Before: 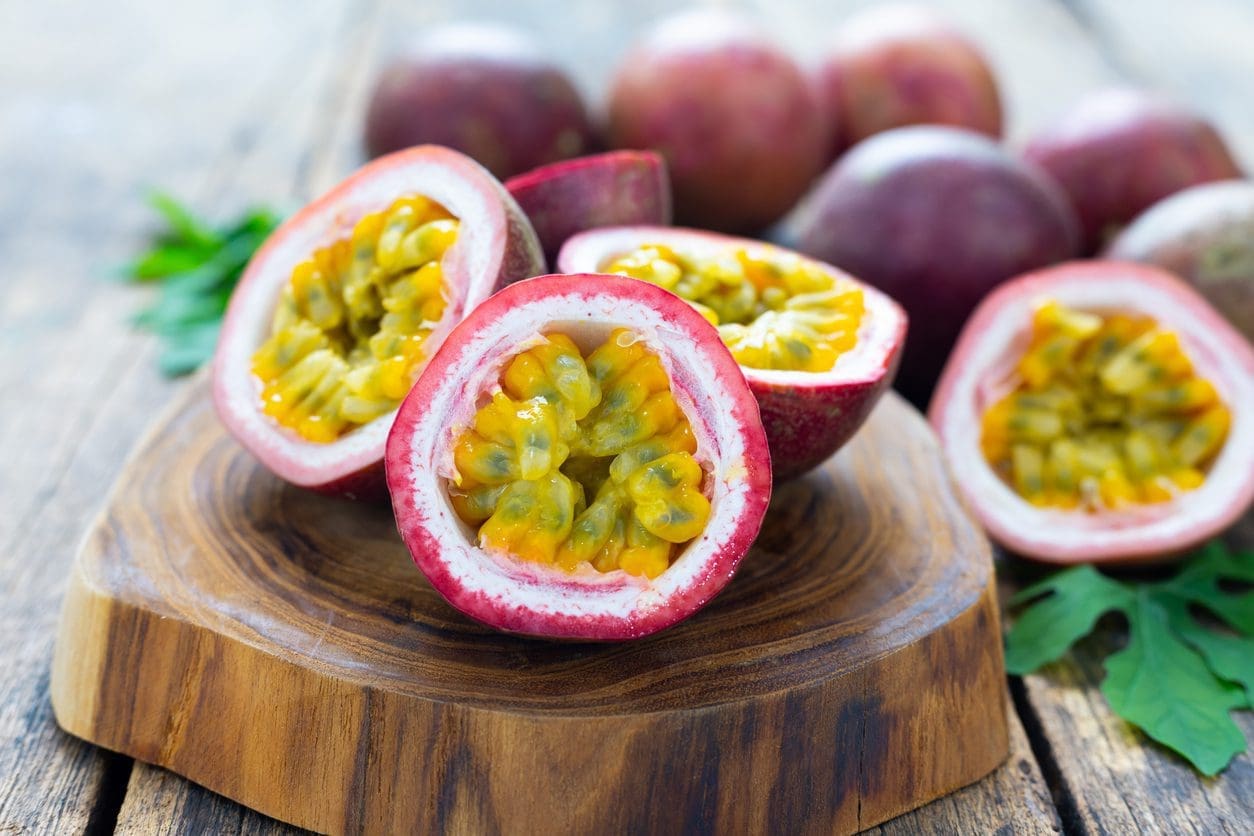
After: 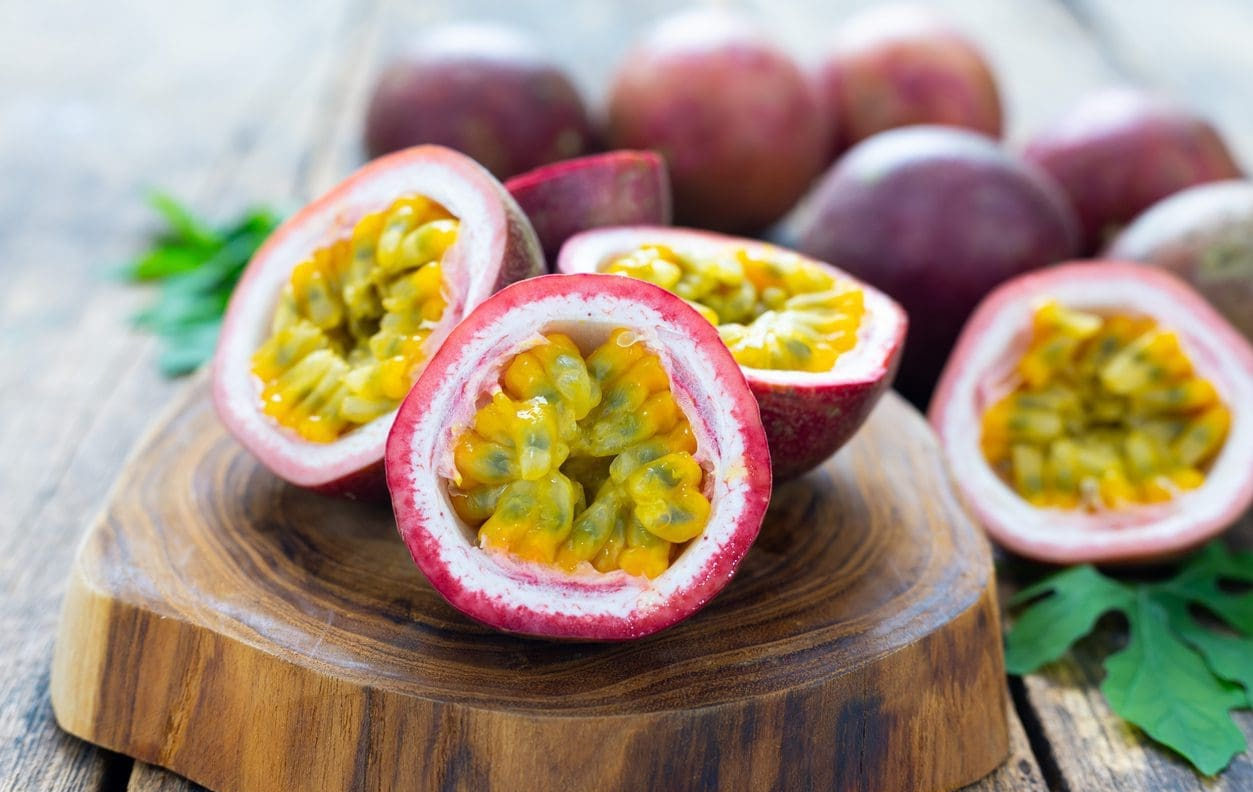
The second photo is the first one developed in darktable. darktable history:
crop and rotate: top 0.01%, bottom 5.248%
